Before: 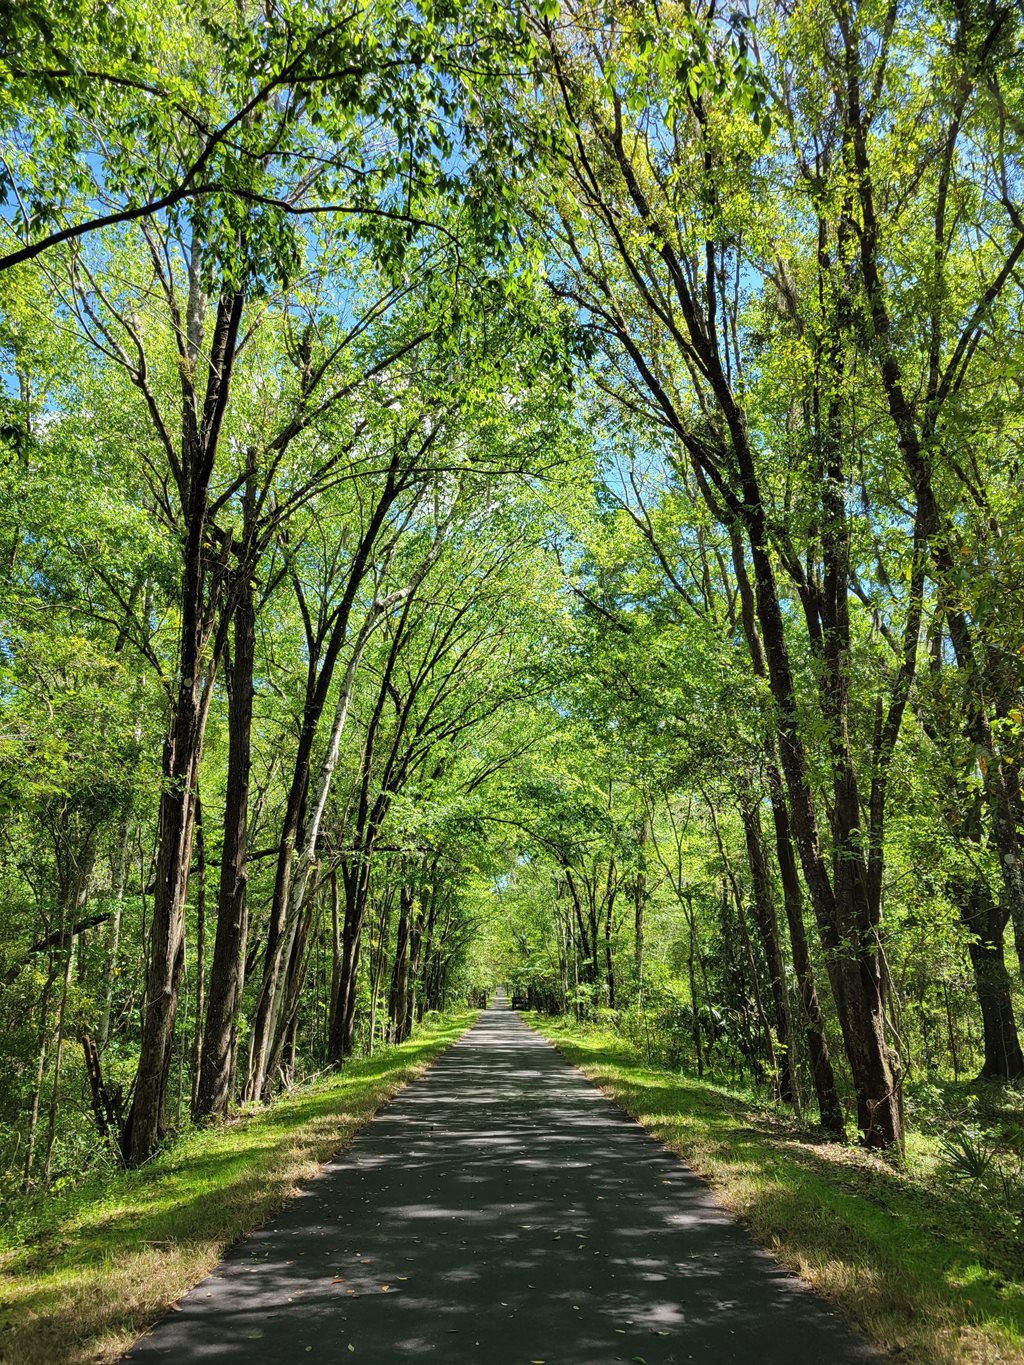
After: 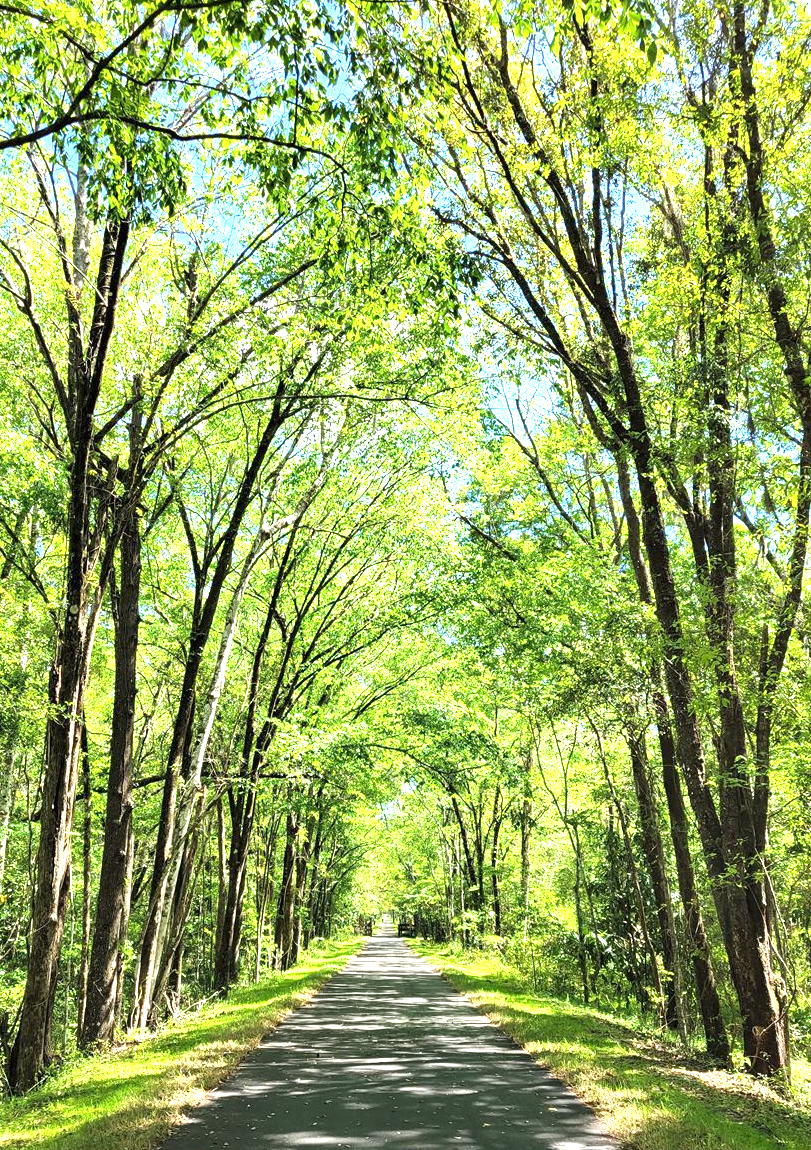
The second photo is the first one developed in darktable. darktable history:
exposure: black level correction 0, exposure 1.45 EV, compensate exposure bias true, compensate highlight preservation false
crop: left 11.225%, top 5.381%, right 9.565%, bottom 10.314%
